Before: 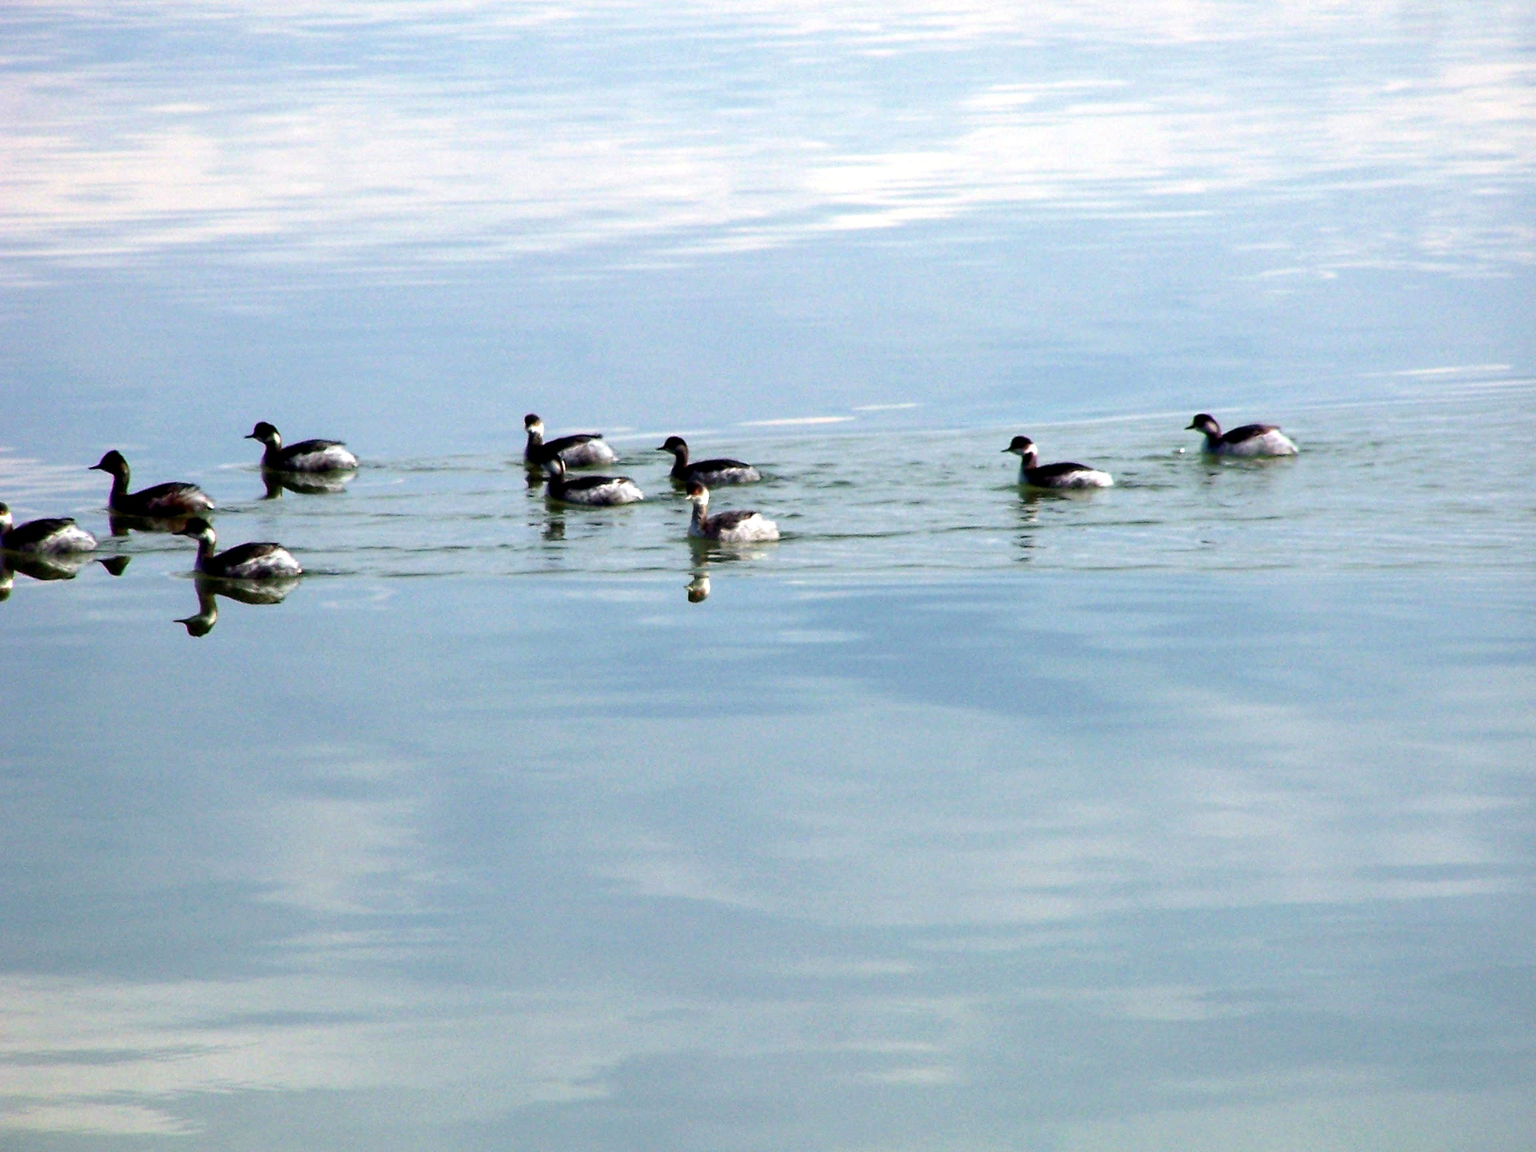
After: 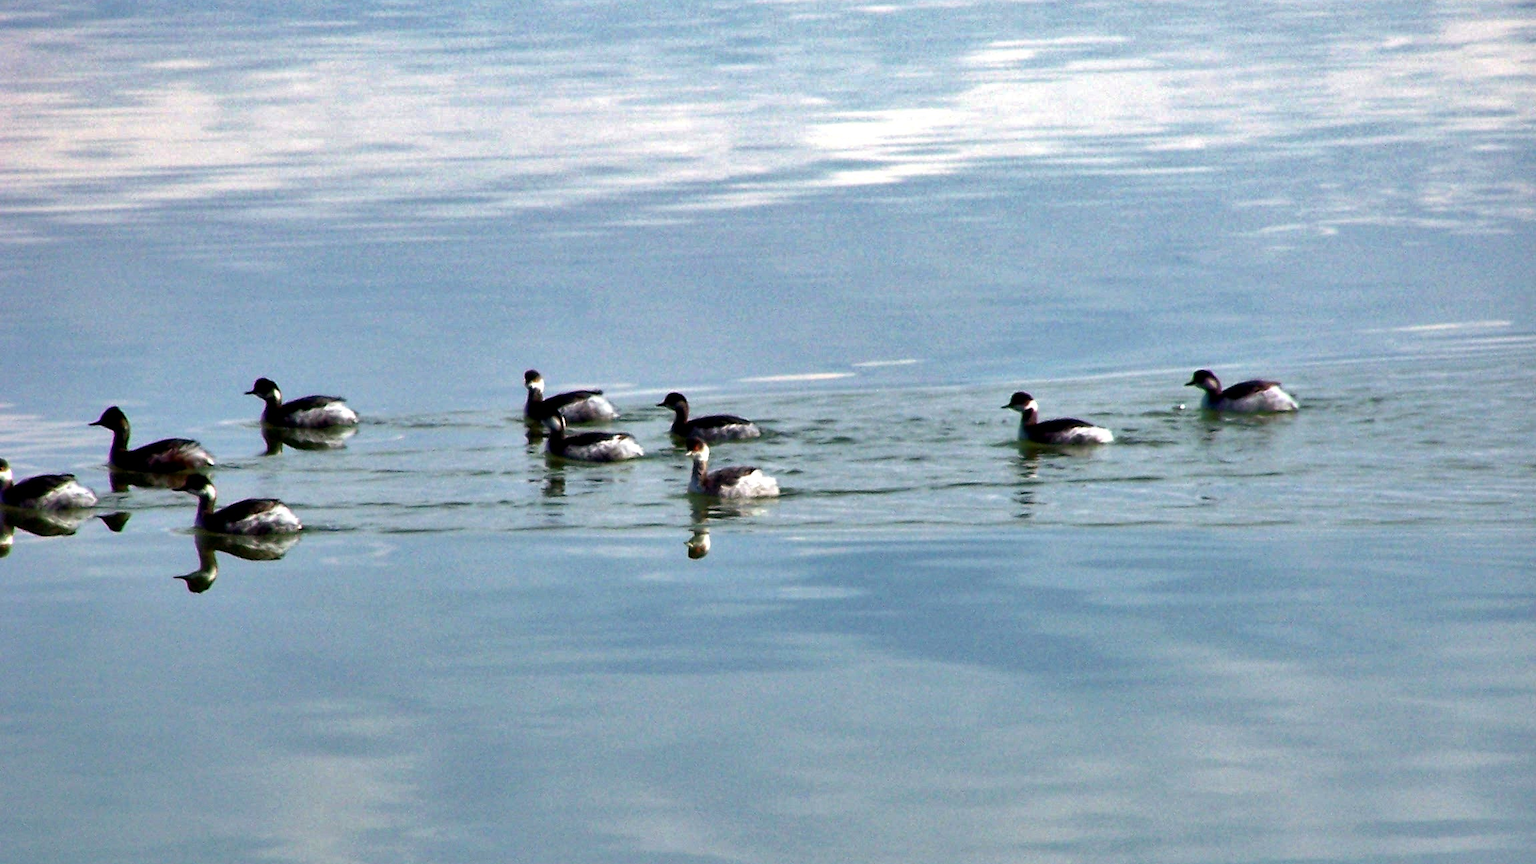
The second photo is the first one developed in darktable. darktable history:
crop: top 3.857%, bottom 21.132%
shadows and highlights: shadows 75, highlights -60.85, soften with gaussian
